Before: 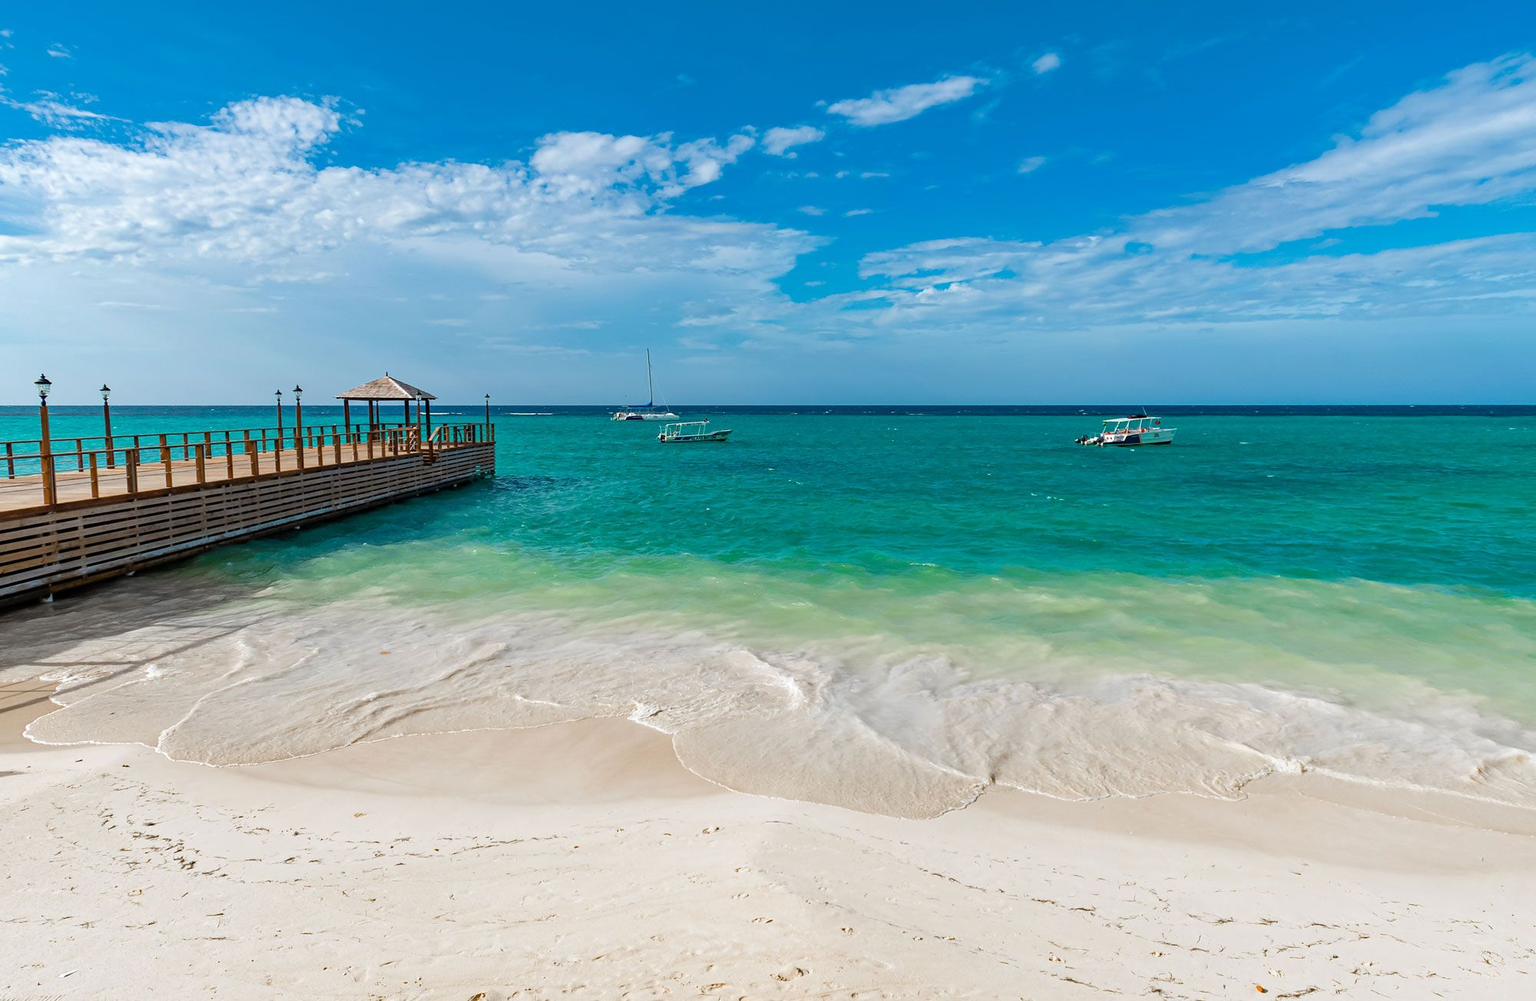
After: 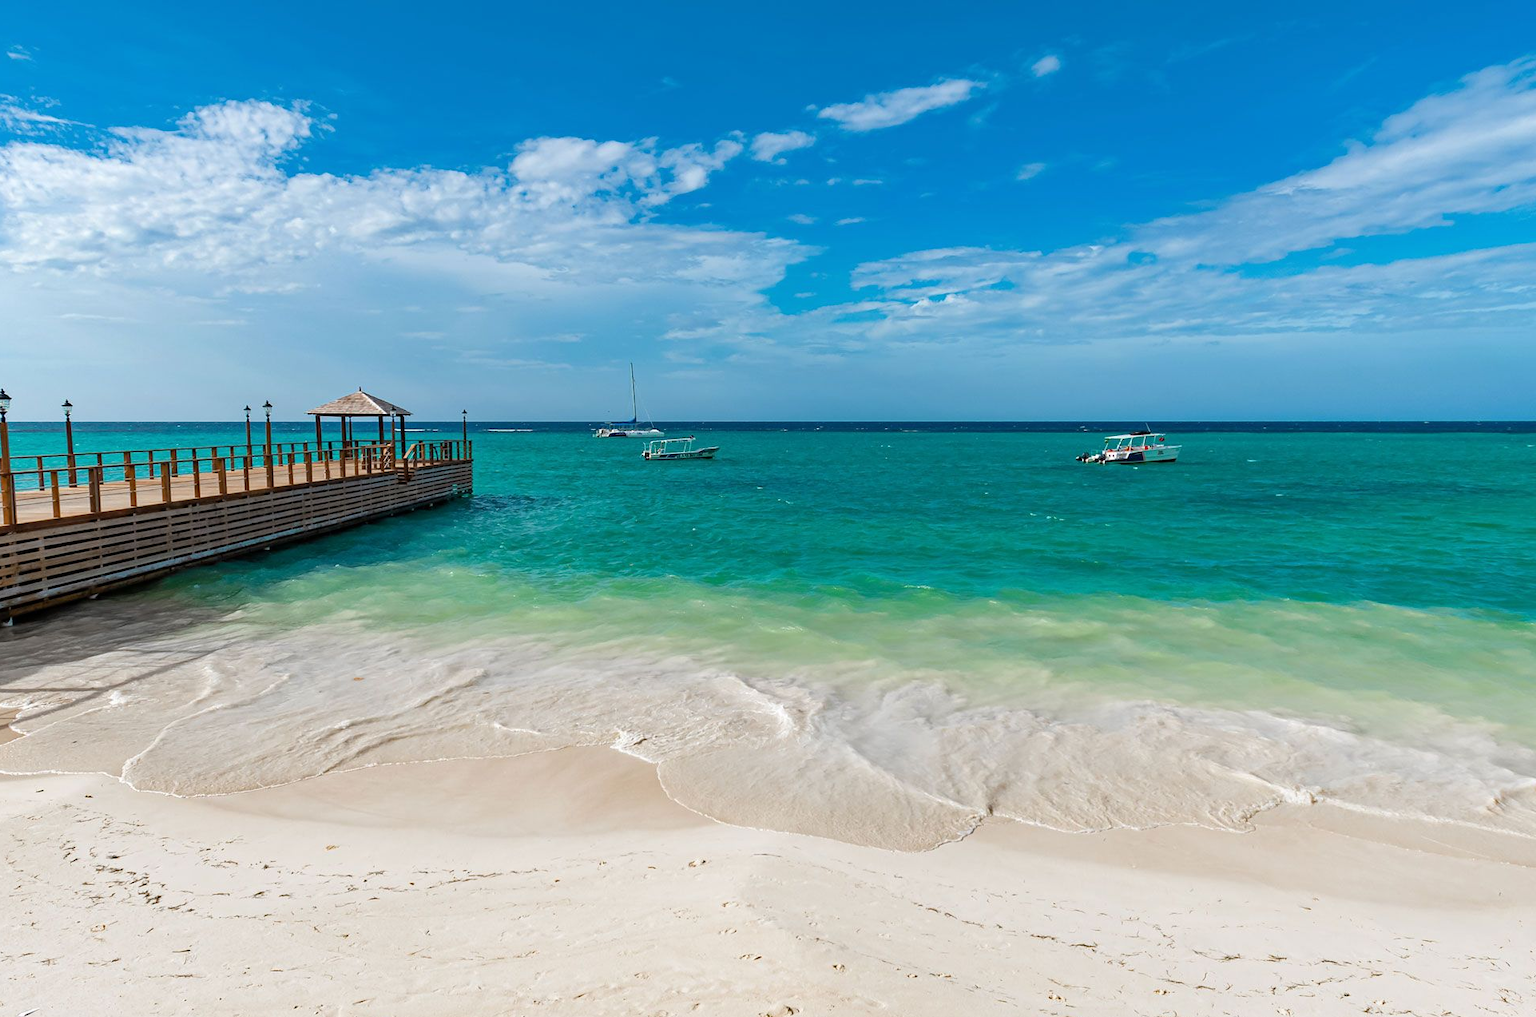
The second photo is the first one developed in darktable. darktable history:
color calibration: illuminant same as pipeline (D50), adaptation XYZ, x 0.347, y 0.358, temperature 5003.77 K, gamut compression 0.999
crop and rotate: left 2.651%, right 1.197%, bottom 2.21%
